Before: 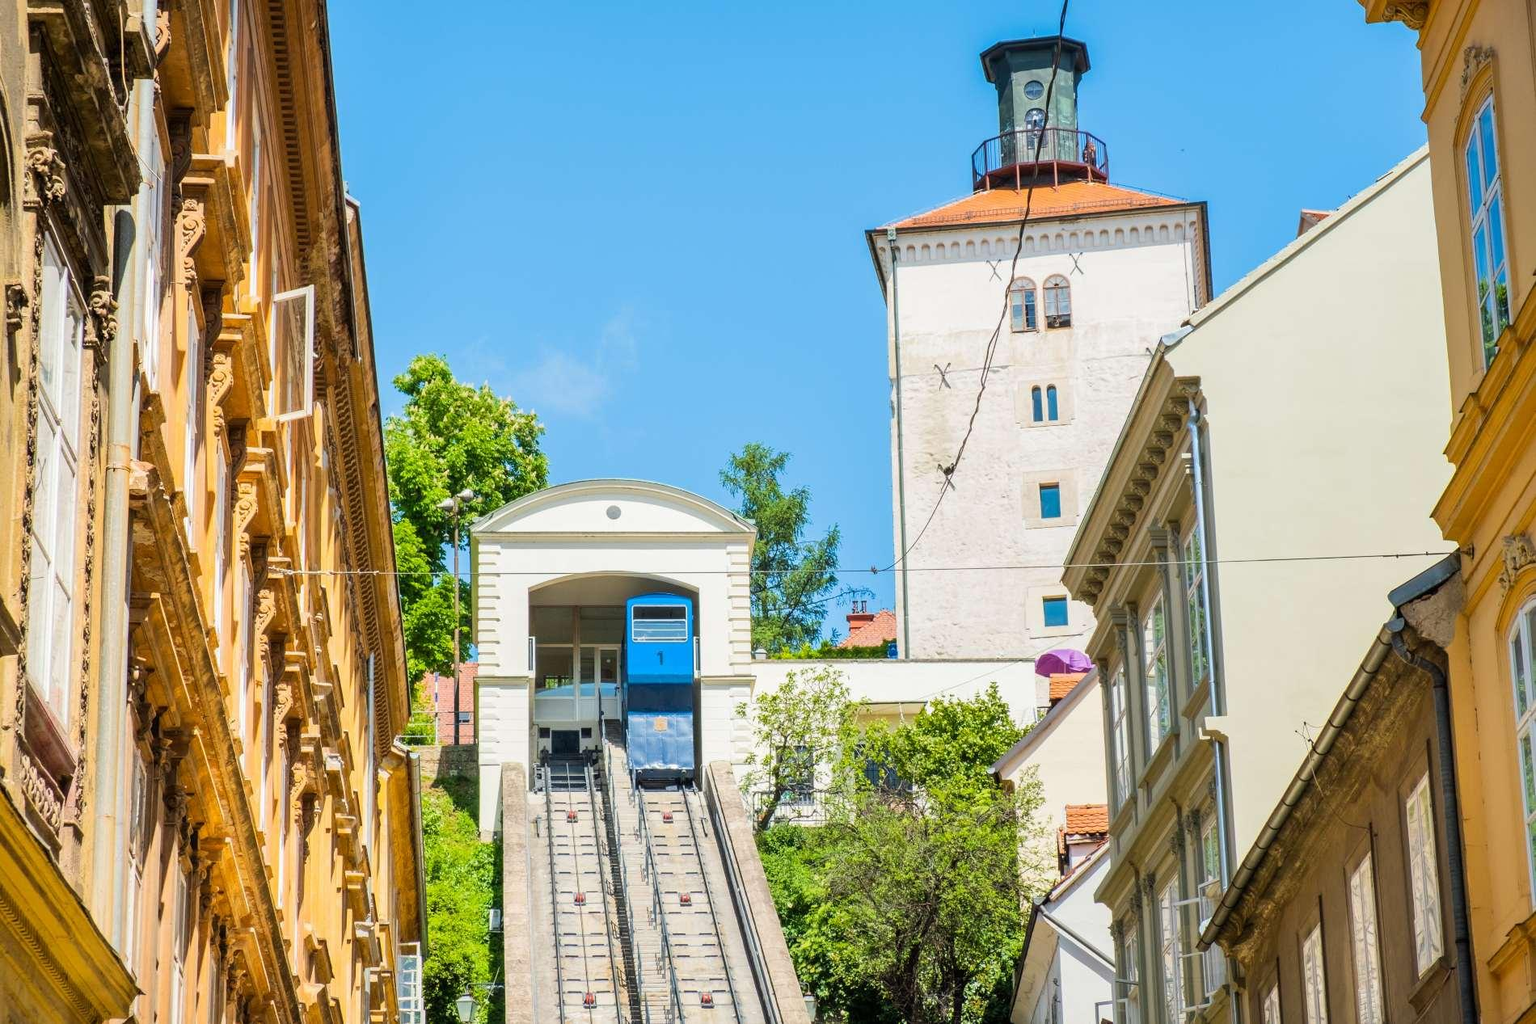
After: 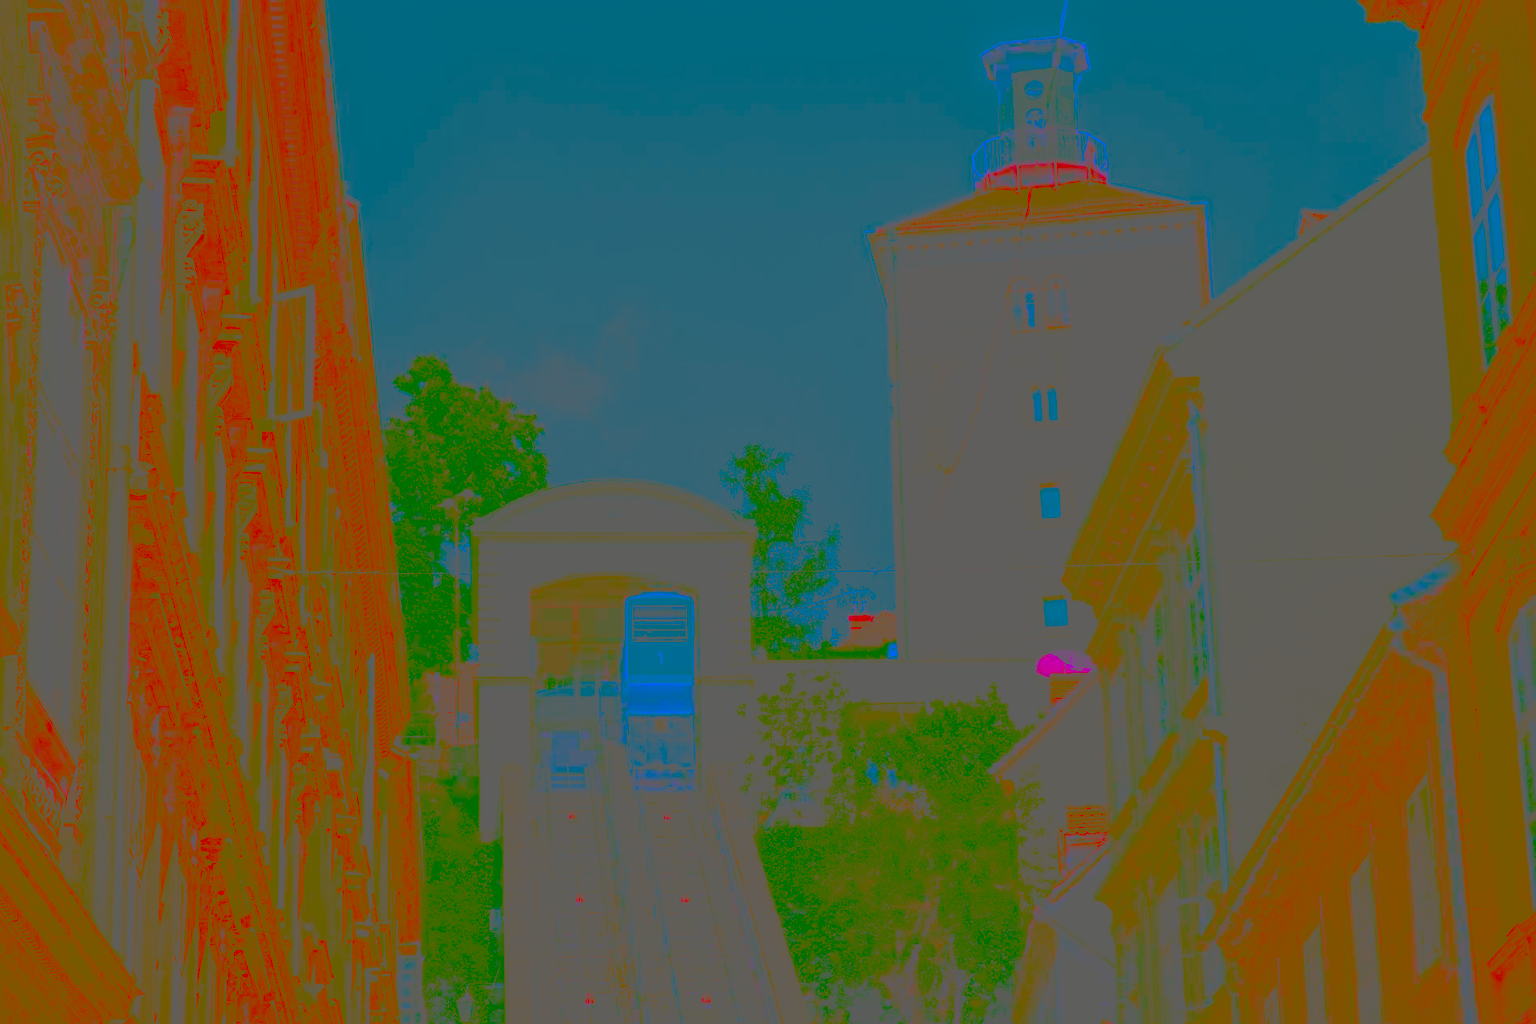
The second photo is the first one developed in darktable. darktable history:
contrast equalizer: y [[0.439, 0.44, 0.442, 0.457, 0.493, 0.498], [0.5 ×6], [0.5 ×6], [0 ×6], [0 ×6]], mix 0.76
contrast brightness saturation: contrast -0.99, brightness -0.17, saturation 0.75
exposure: black level correction 0, exposure 1.1 EV, compensate highlight preservation false
sigmoid: contrast 1.7, skew -0.2, preserve hue 0%, red attenuation 0.1, red rotation 0.035, green attenuation 0.1, green rotation -0.017, blue attenuation 0.15, blue rotation -0.052, base primaries Rec2020
